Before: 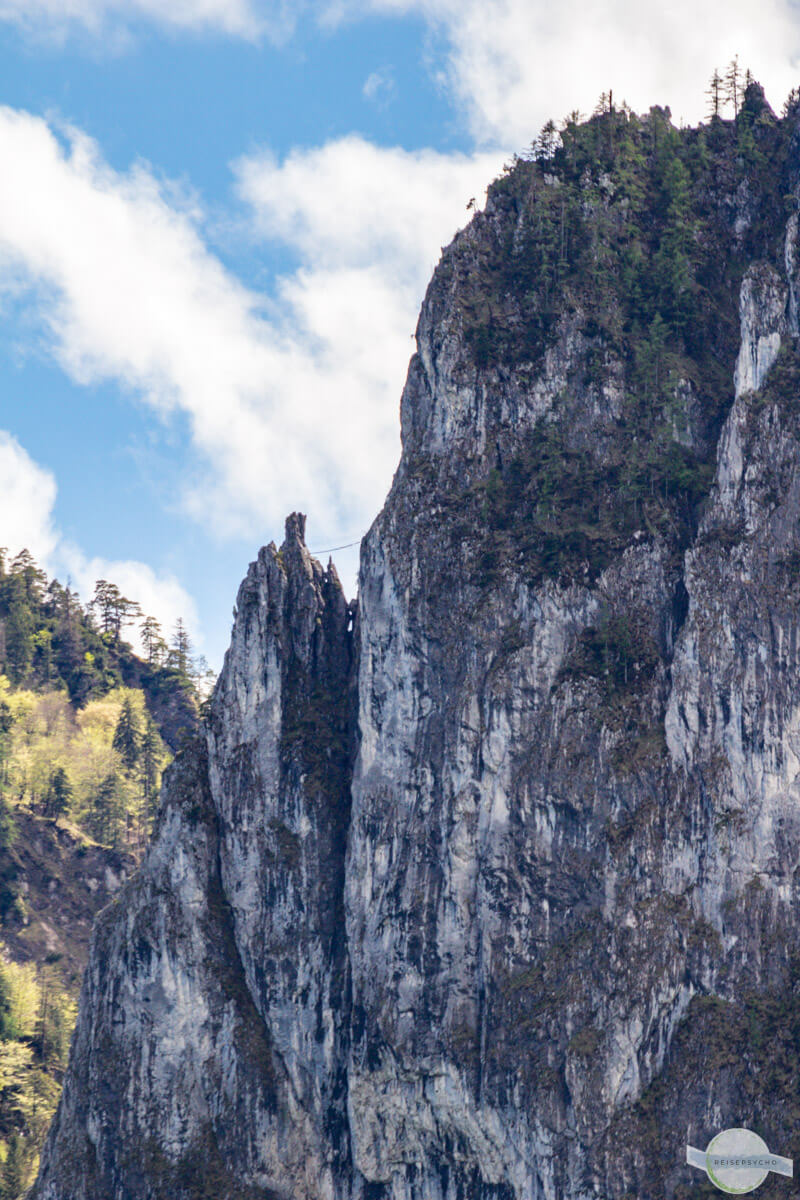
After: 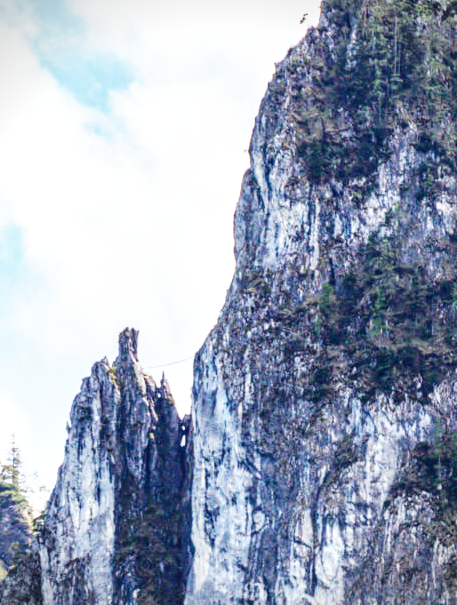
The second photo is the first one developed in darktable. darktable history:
color balance: lift [1.004, 1.002, 1.002, 0.998], gamma [1, 1.007, 1.002, 0.993], gain [1, 0.977, 1.013, 1.023], contrast -3.64%
crop: left 20.932%, top 15.471%, right 21.848%, bottom 34.081%
local contrast: on, module defaults
vignetting: fall-off start 91.19%
base curve: curves: ch0 [(0, 0) (0.007, 0.004) (0.027, 0.03) (0.046, 0.07) (0.207, 0.54) (0.442, 0.872) (0.673, 0.972) (1, 1)], preserve colors none
